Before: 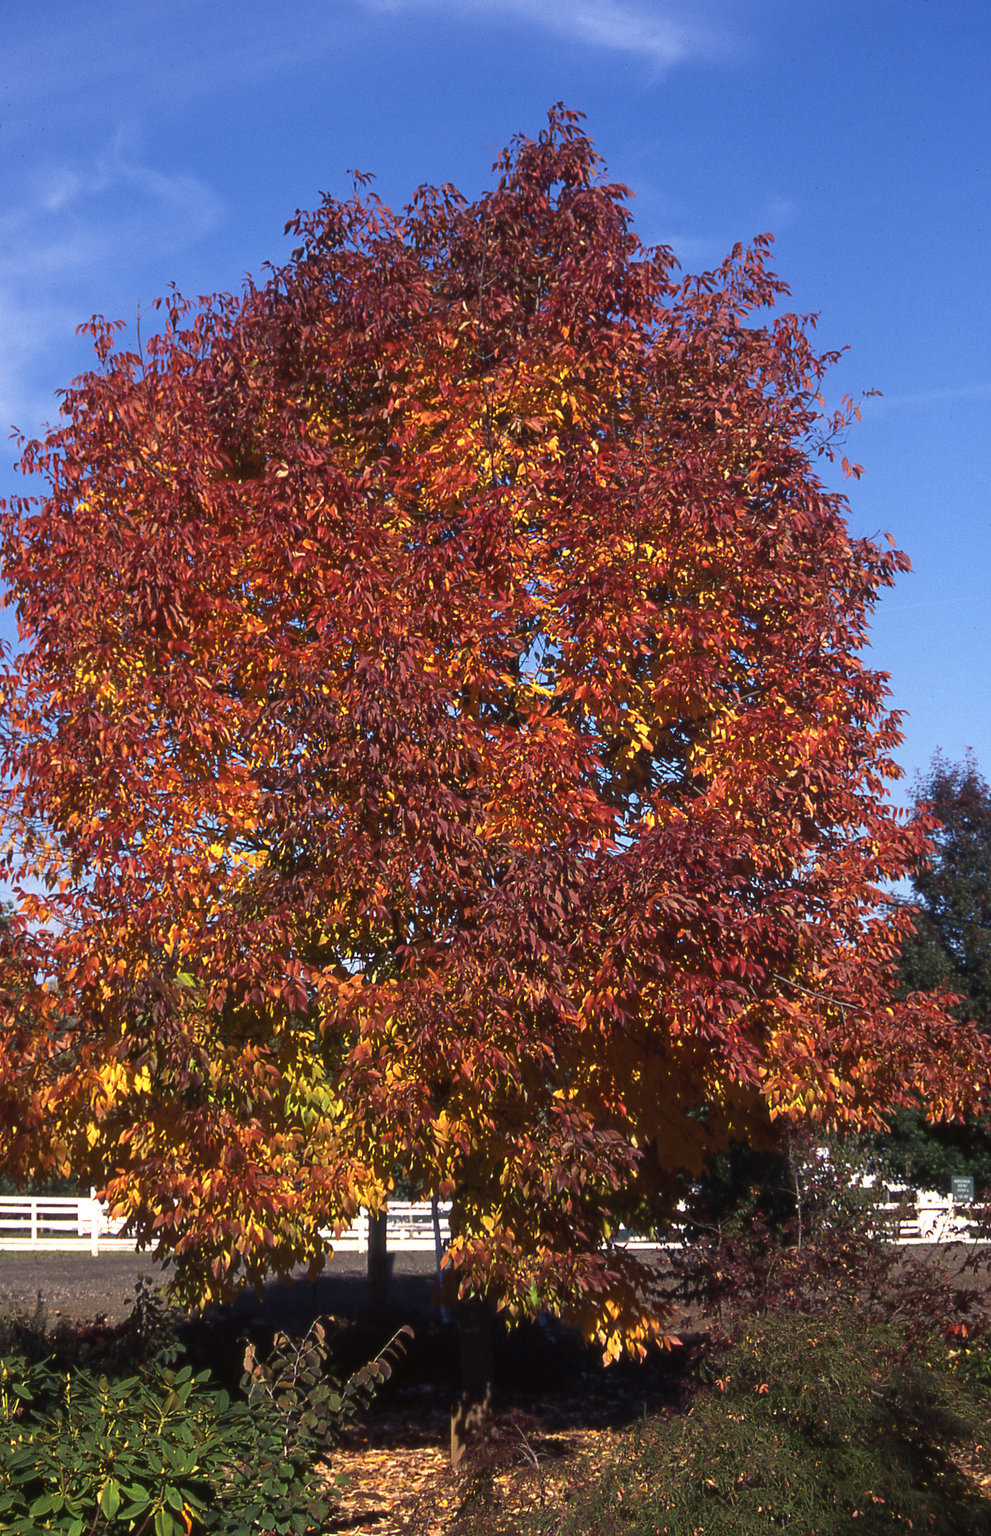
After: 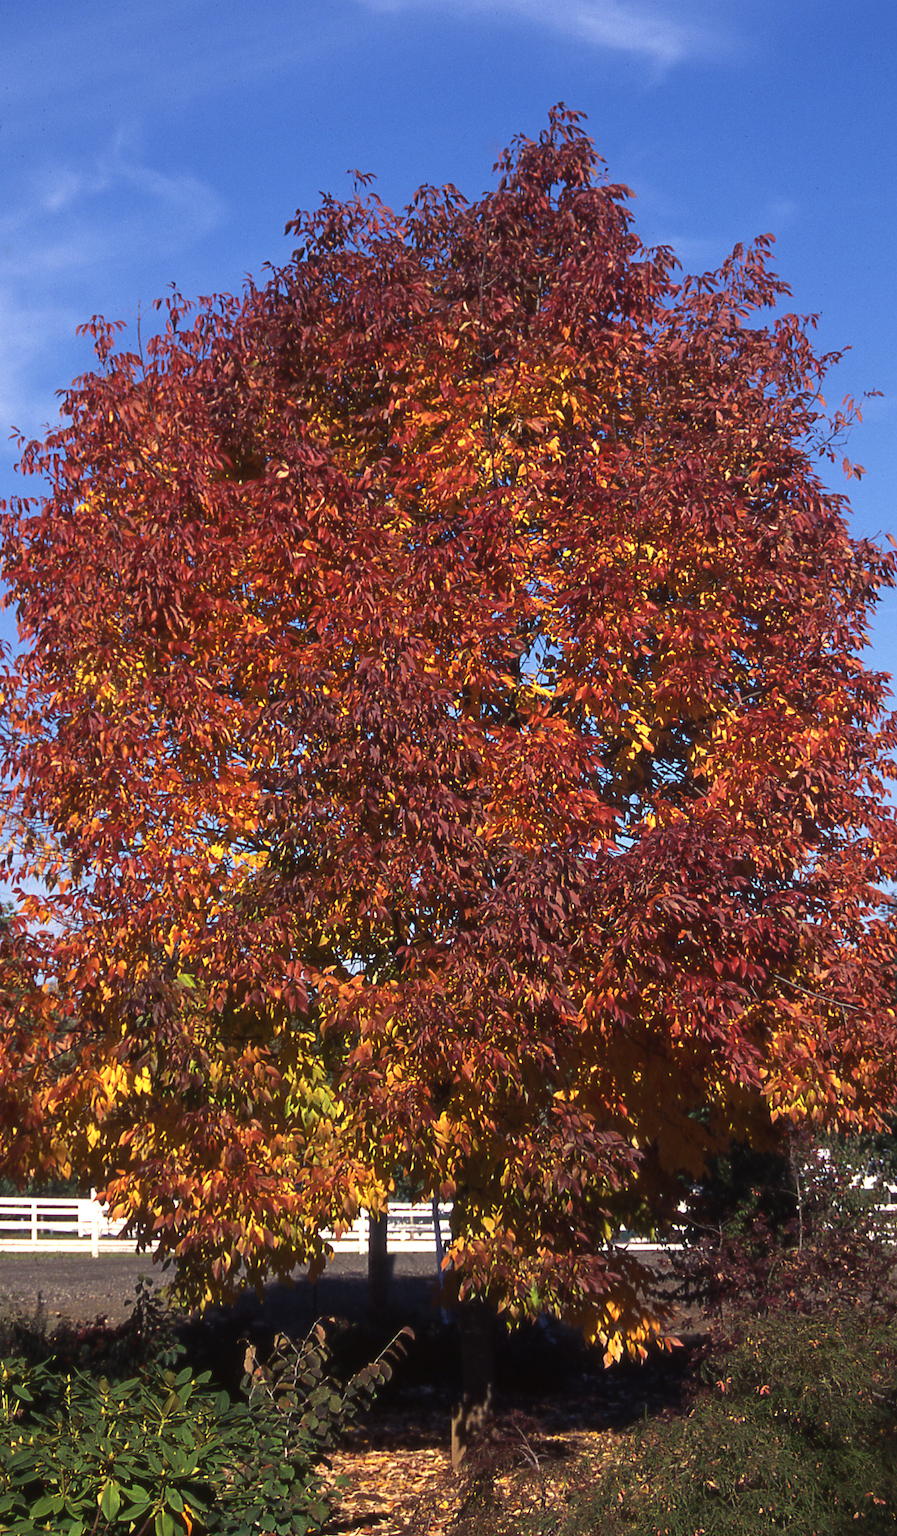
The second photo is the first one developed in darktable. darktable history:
crop: right 9.523%, bottom 0.05%
